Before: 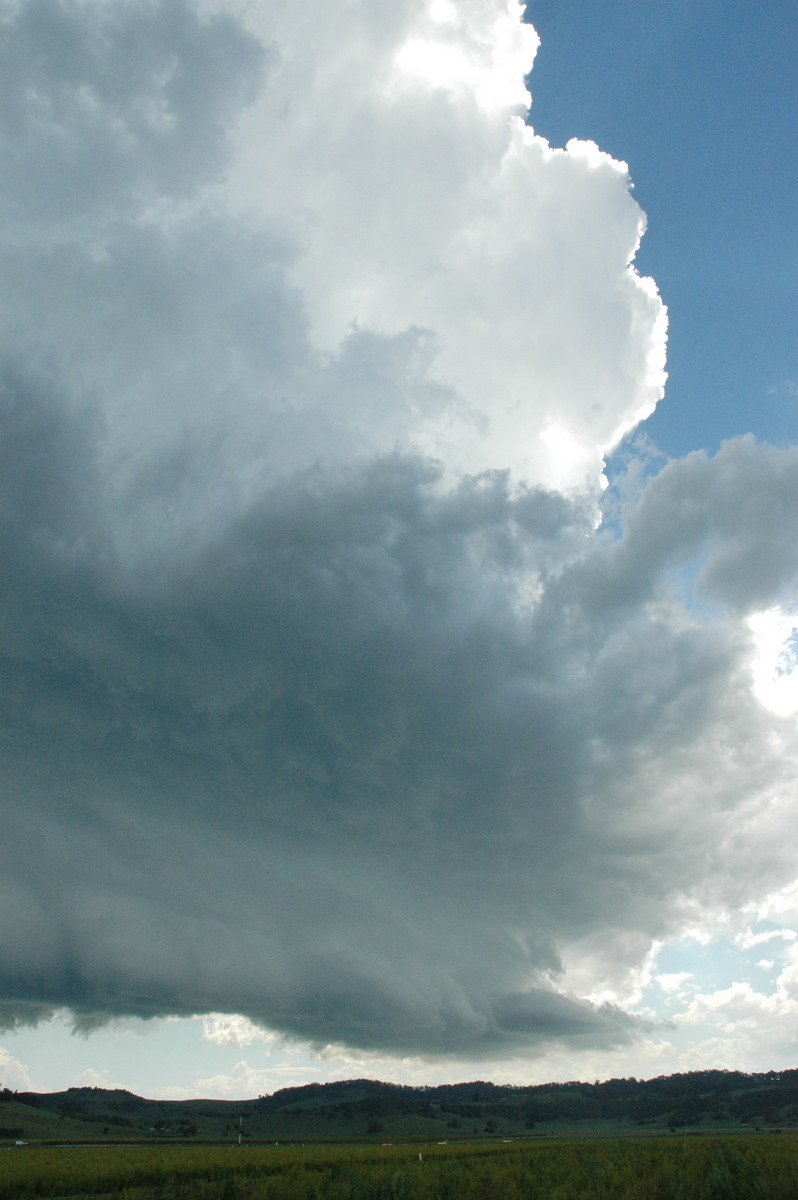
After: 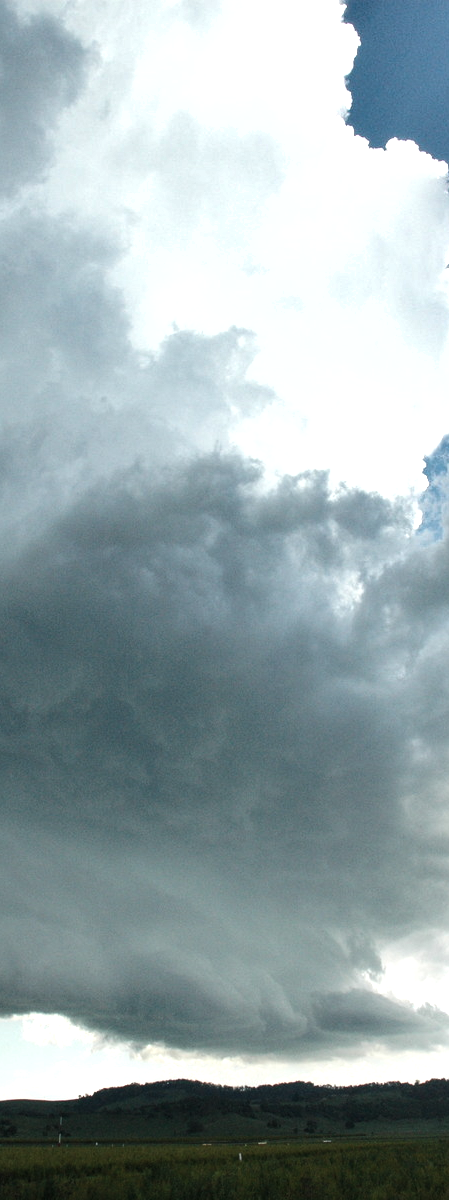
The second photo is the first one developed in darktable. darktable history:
shadows and highlights: shadows 13.56, white point adjustment 1.3, soften with gaussian
tone equalizer: -8 EV -0.754 EV, -7 EV -0.678 EV, -6 EV -0.605 EV, -5 EV -0.38 EV, -3 EV 0.402 EV, -2 EV 0.6 EV, -1 EV 0.68 EV, +0 EV 0.744 EV, edges refinement/feathering 500, mask exposure compensation -1.57 EV, preserve details no
crop and rotate: left 22.6%, right 21.077%
contrast brightness saturation: saturation -0.174
